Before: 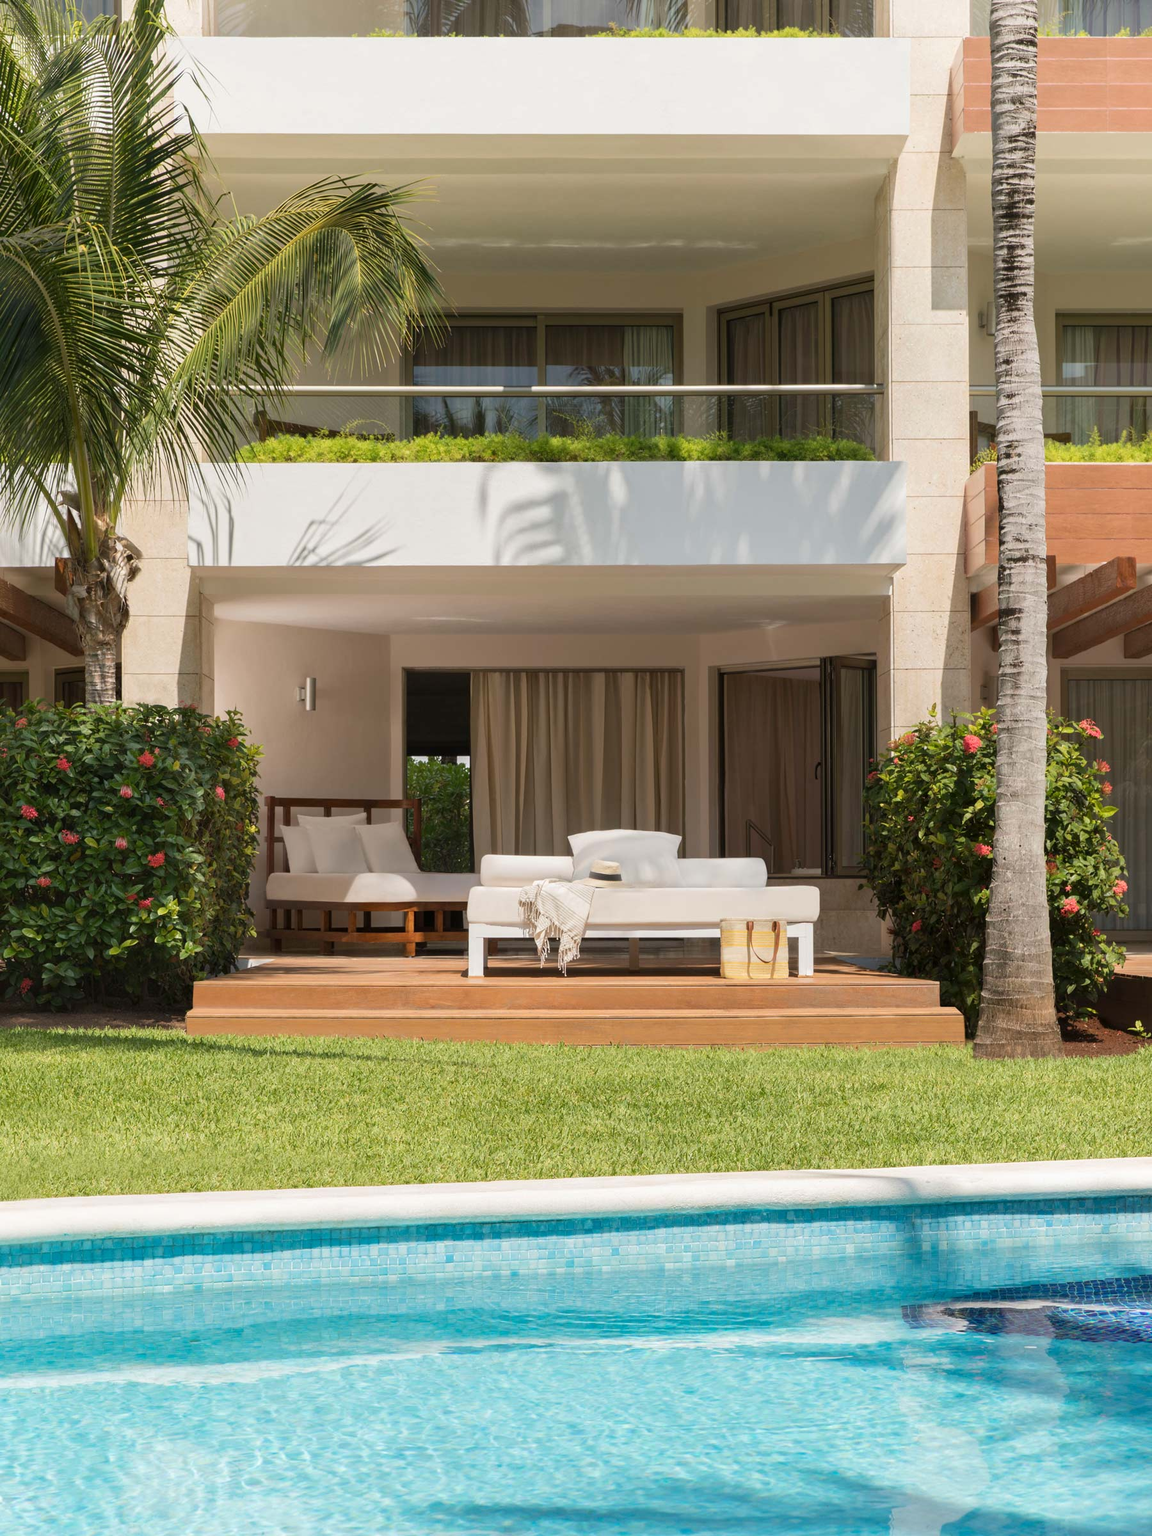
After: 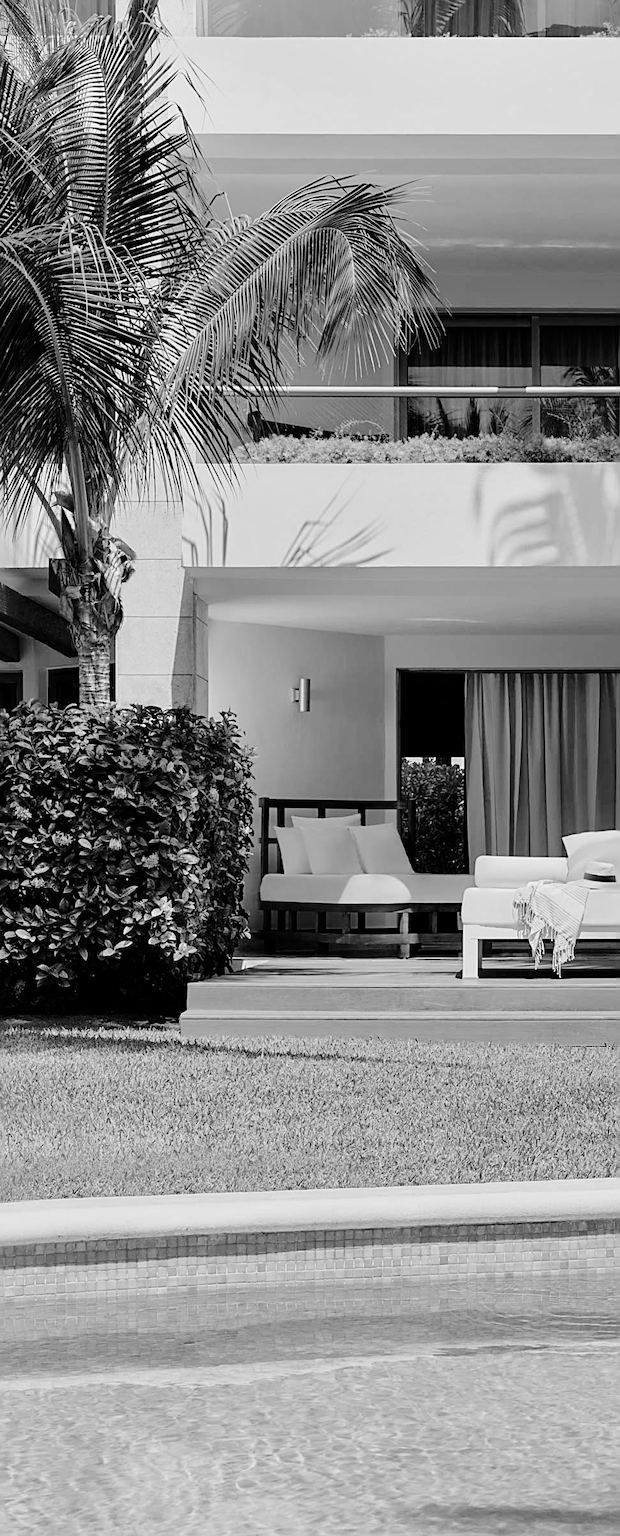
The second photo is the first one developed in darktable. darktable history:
filmic rgb: black relative exposure -7.82 EV, white relative exposure 4.29 EV, hardness 3.86, color science v6 (2022)
crop: left 0.587%, right 45.588%, bottom 0.086%
sharpen: radius 2.531, amount 0.628
tone curve: curves: ch0 [(0, 0) (0.003, 0) (0.011, 0.001) (0.025, 0.001) (0.044, 0.002) (0.069, 0.007) (0.1, 0.015) (0.136, 0.027) (0.177, 0.066) (0.224, 0.122) (0.277, 0.219) (0.335, 0.327) (0.399, 0.432) (0.468, 0.527) (0.543, 0.615) (0.623, 0.695) (0.709, 0.777) (0.801, 0.874) (0.898, 0.973) (1, 1)], preserve colors none
shadows and highlights: soften with gaussian
monochrome: on, module defaults
